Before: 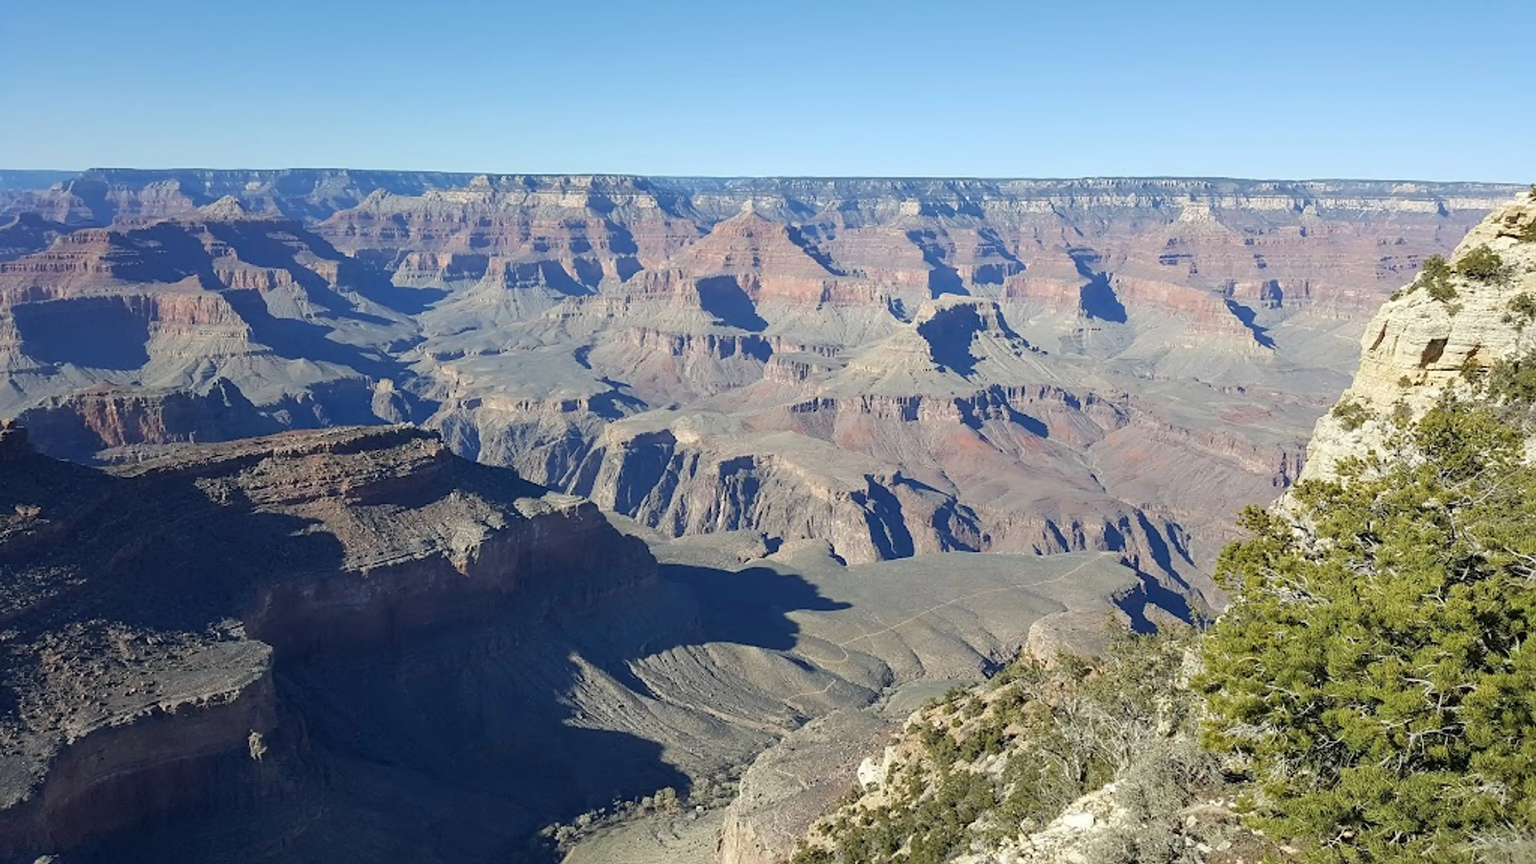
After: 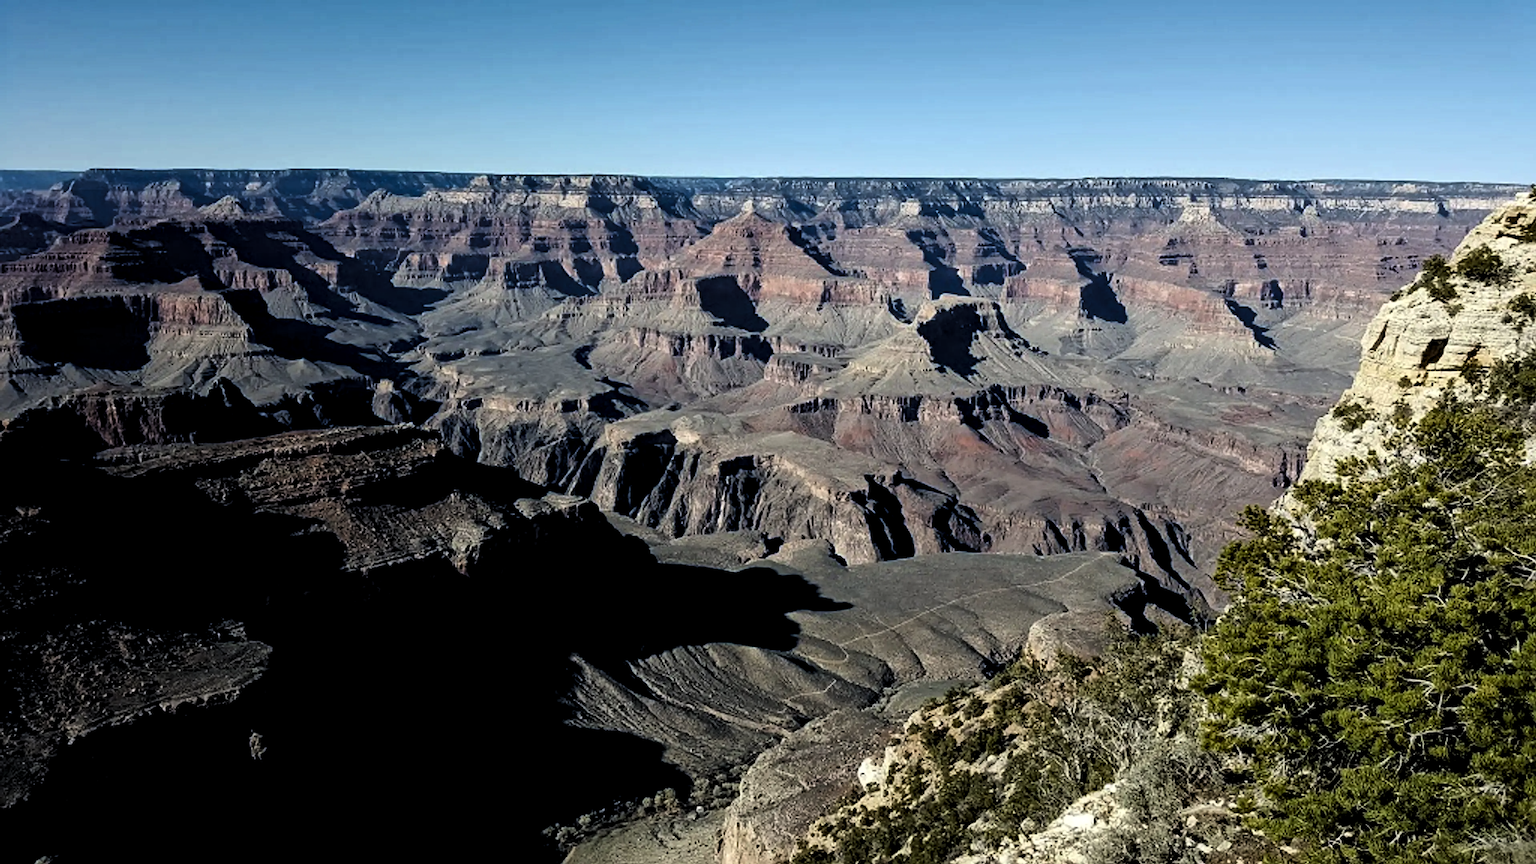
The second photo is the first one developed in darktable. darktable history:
contrast brightness saturation: contrast 0.186, brightness -0.241, saturation 0.118
levels: levels [0.116, 0.574, 1]
local contrast: mode bilateral grid, contrast 30, coarseness 24, midtone range 0.2
